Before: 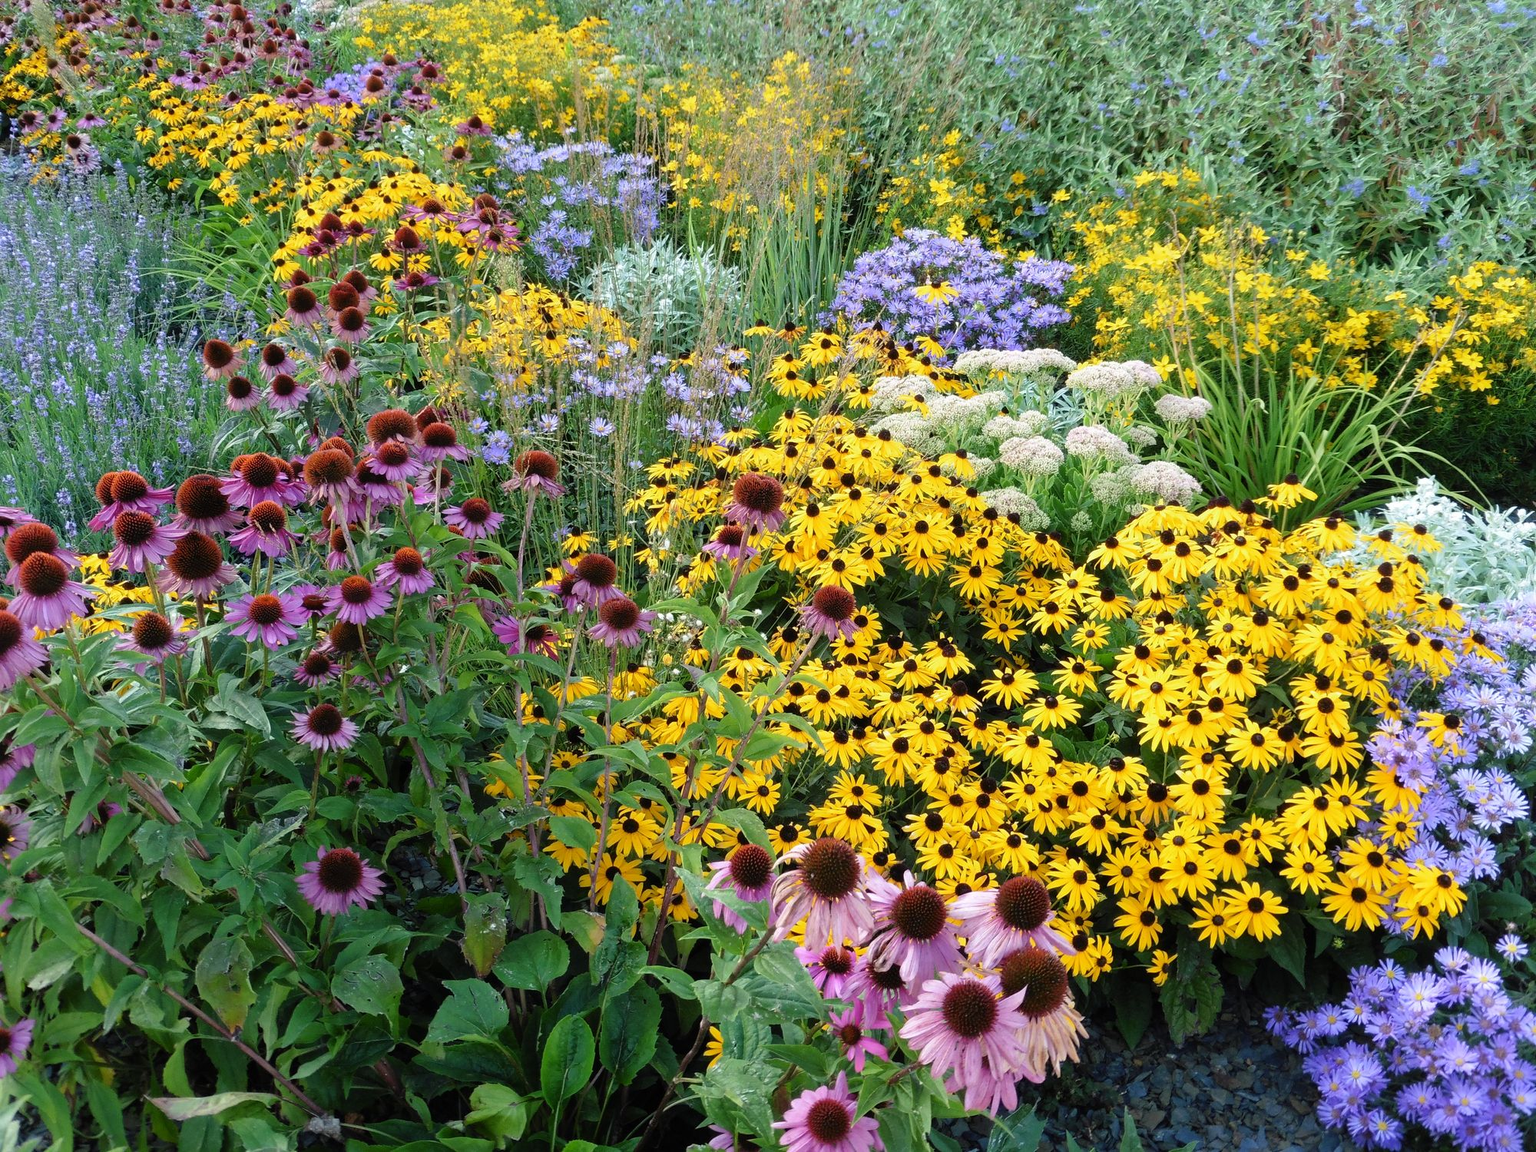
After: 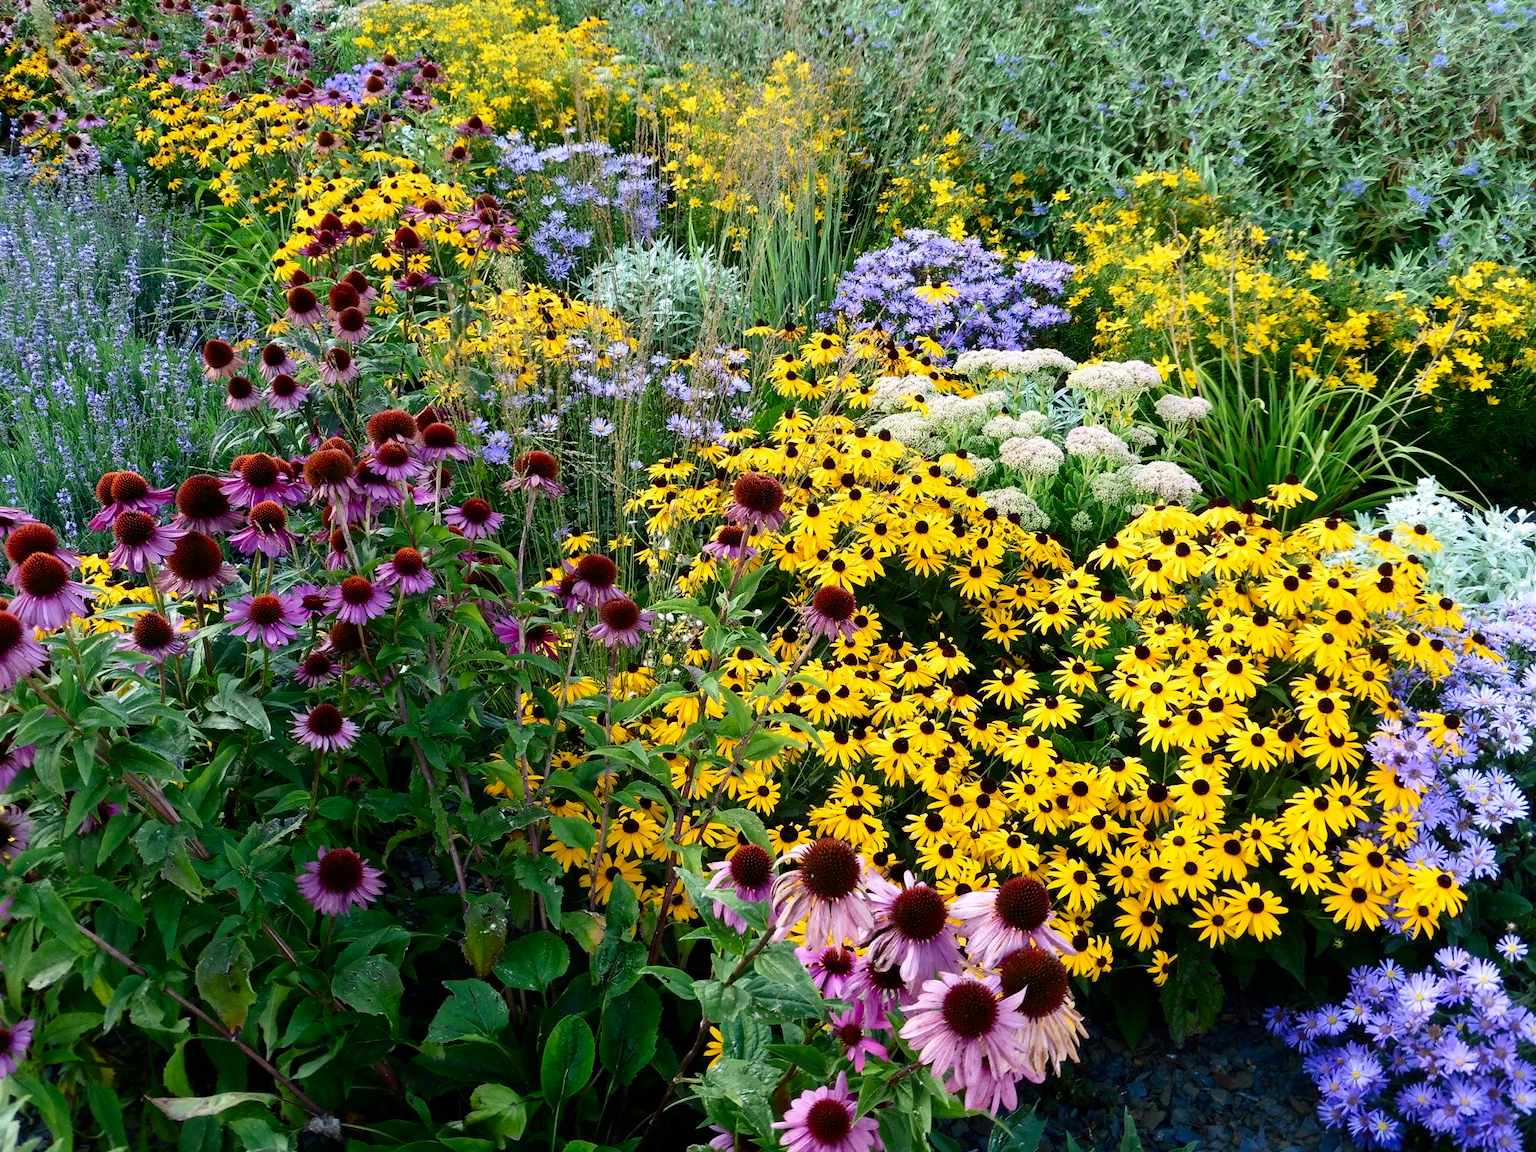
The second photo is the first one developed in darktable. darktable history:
contrast brightness saturation: contrast 0.196, brightness -0.112, saturation 0.103
levels: mode automatic, levels [0.012, 0.367, 0.697]
